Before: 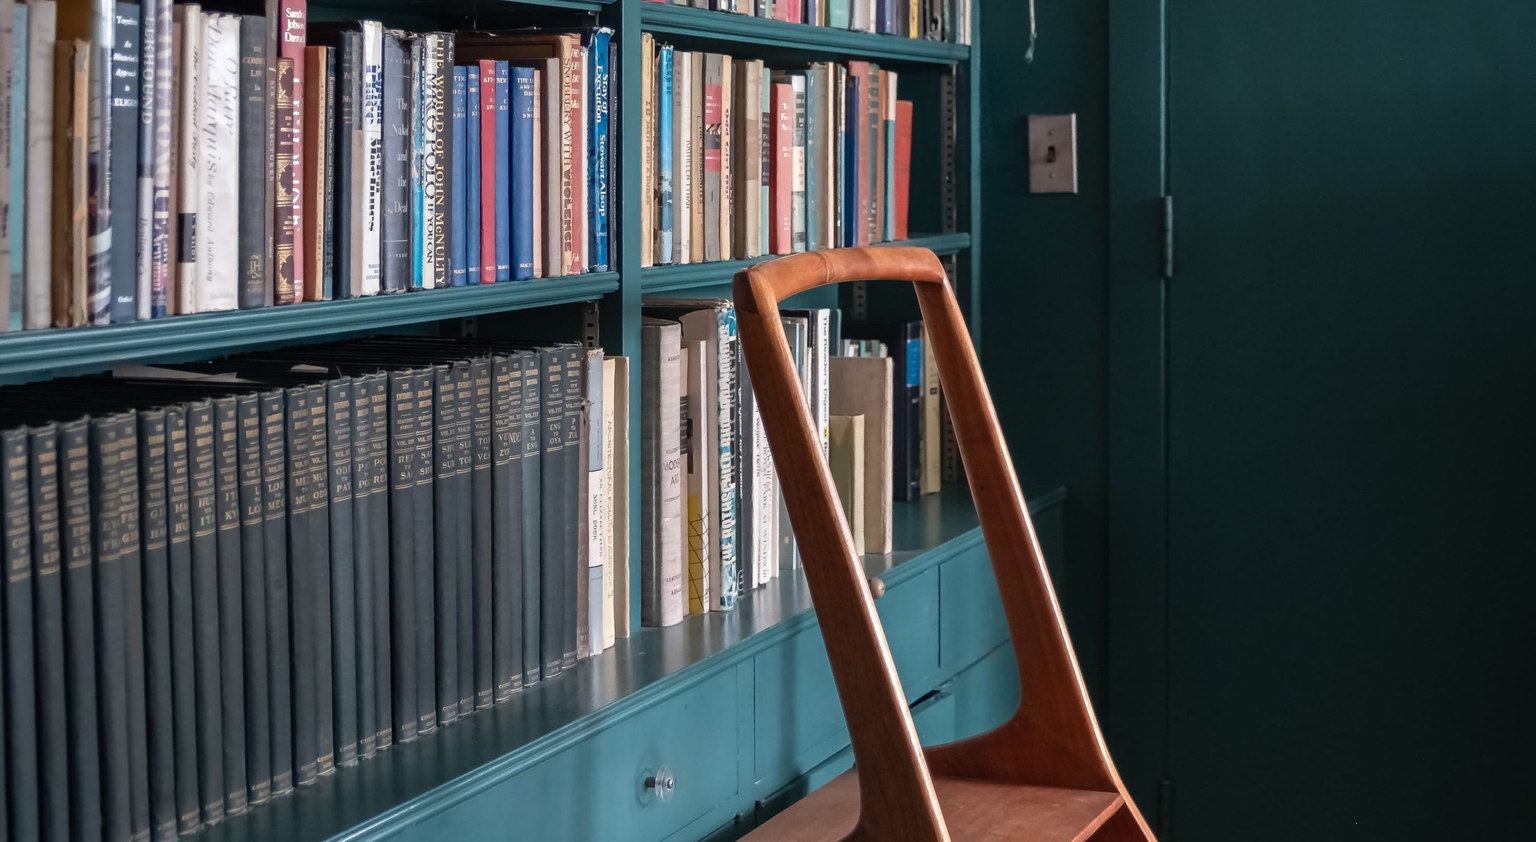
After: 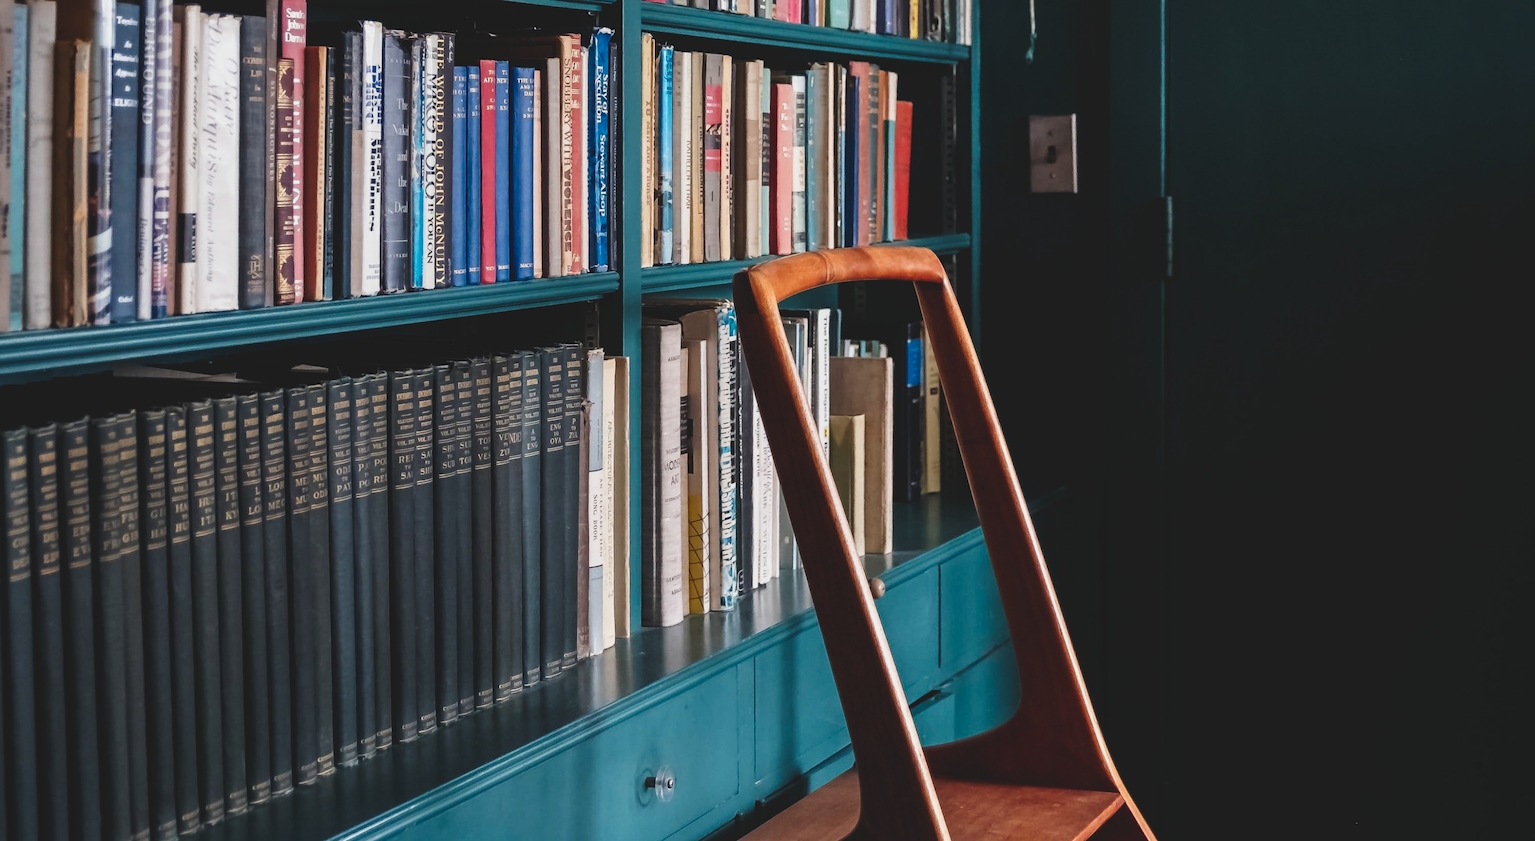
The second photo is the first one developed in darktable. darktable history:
exposure: exposure -0.462 EV, compensate highlight preservation false
tone curve: curves: ch0 [(0, 0) (0.003, 0.108) (0.011, 0.108) (0.025, 0.108) (0.044, 0.113) (0.069, 0.113) (0.1, 0.121) (0.136, 0.136) (0.177, 0.16) (0.224, 0.192) (0.277, 0.246) (0.335, 0.324) (0.399, 0.419) (0.468, 0.518) (0.543, 0.622) (0.623, 0.721) (0.709, 0.815) (0.801, 0.893) (0.898, 0.949) (1, 1)], preserve colors none
